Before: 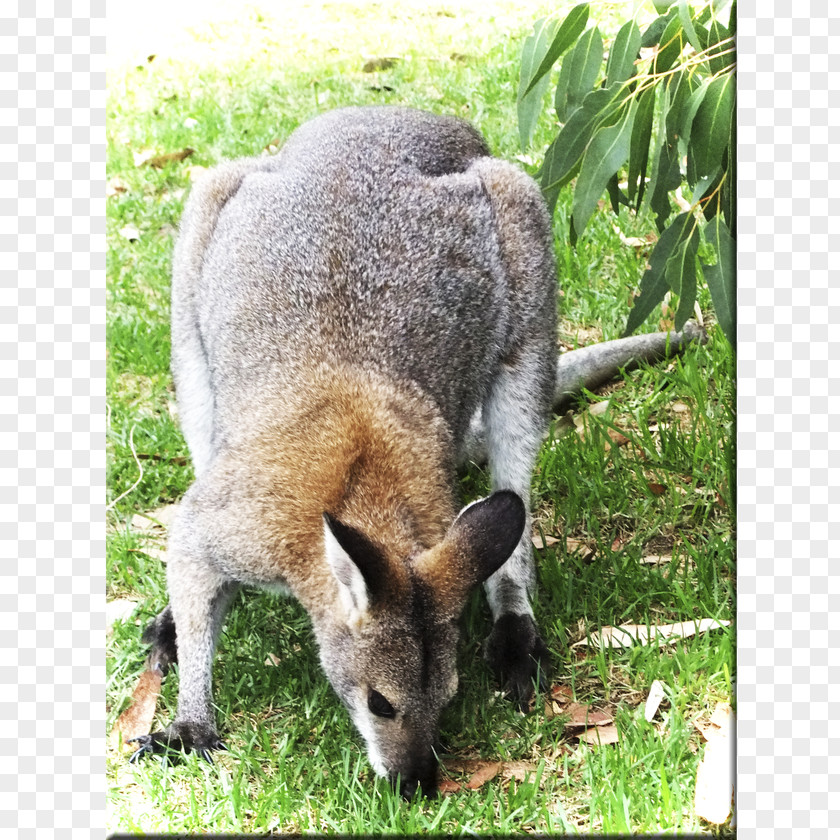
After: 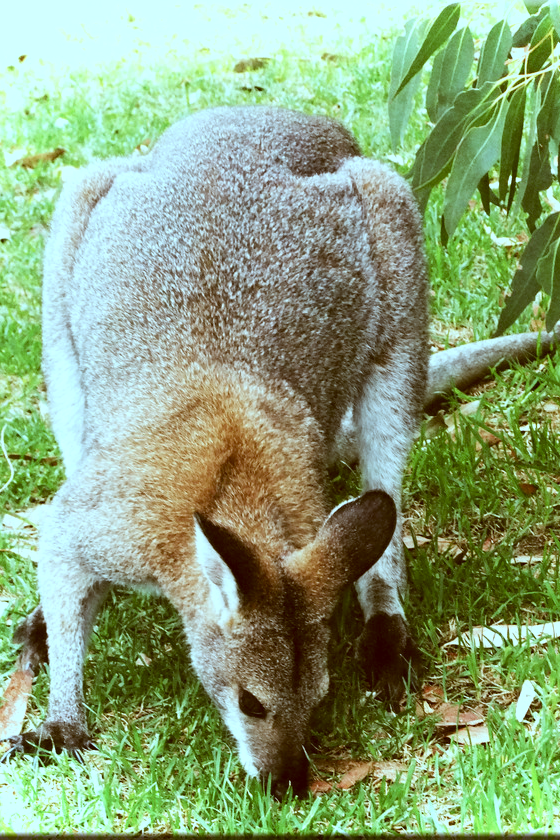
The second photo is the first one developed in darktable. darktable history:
crop and rotate: left 15.446%, right 17.836%
color correction: highlights a* -14.62, highlights b* -16.22, shadows a* 10.12, shadows b* 29.4
